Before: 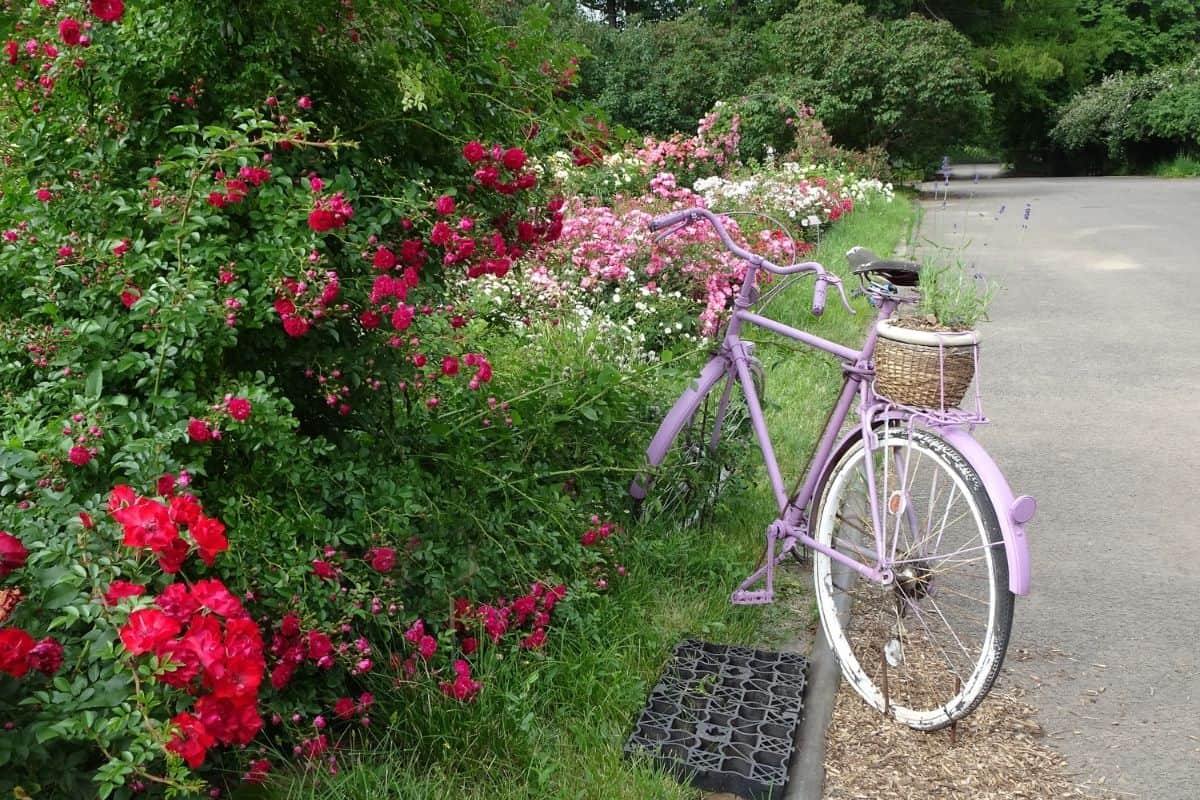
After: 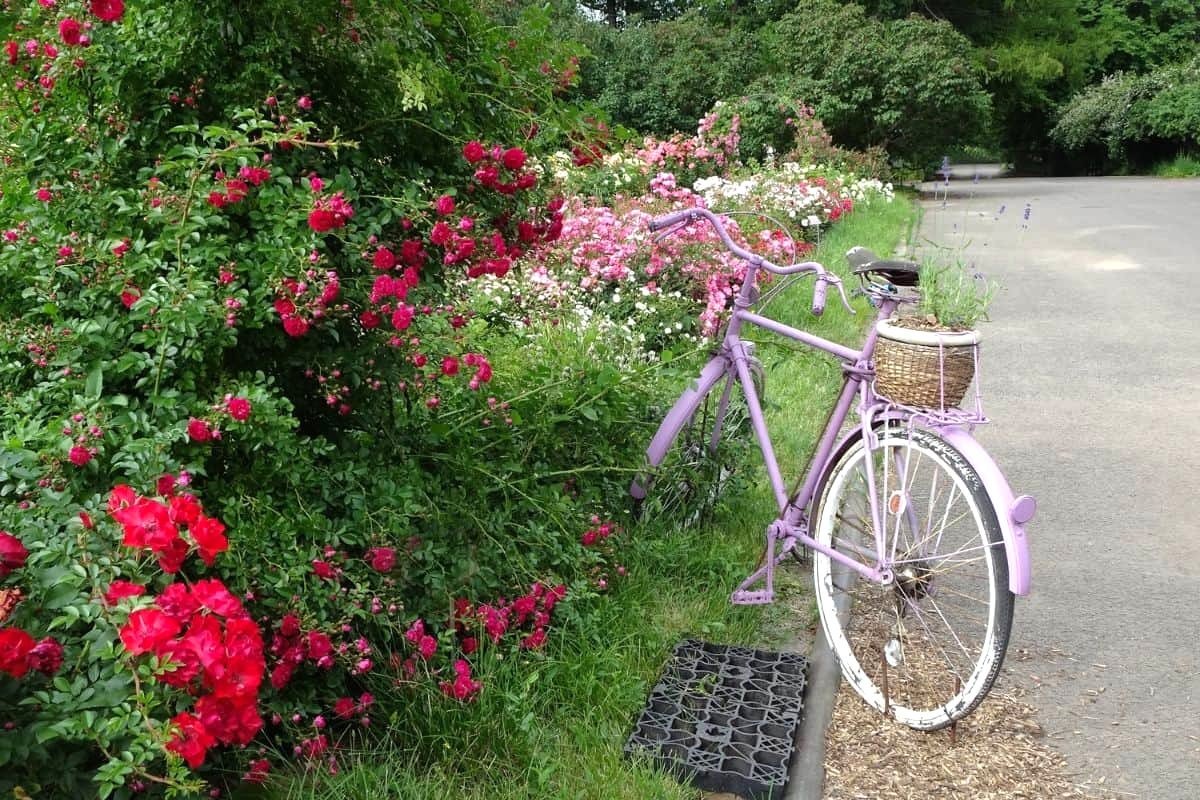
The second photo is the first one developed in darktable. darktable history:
tone equalizer: -8 EV -0.41 EV, -7 EV -0.364 EV, -6 EV -0.358 EV, -5 EV -0.223 EV, -3 EV 0.228 EV, -2 EV 0.359 EV, -1 EV 0.382 EV, +0 EV 0.442 EV
shadows and highlights: shadows 24.75, white point adjustment -2.9, highlights -29.79
